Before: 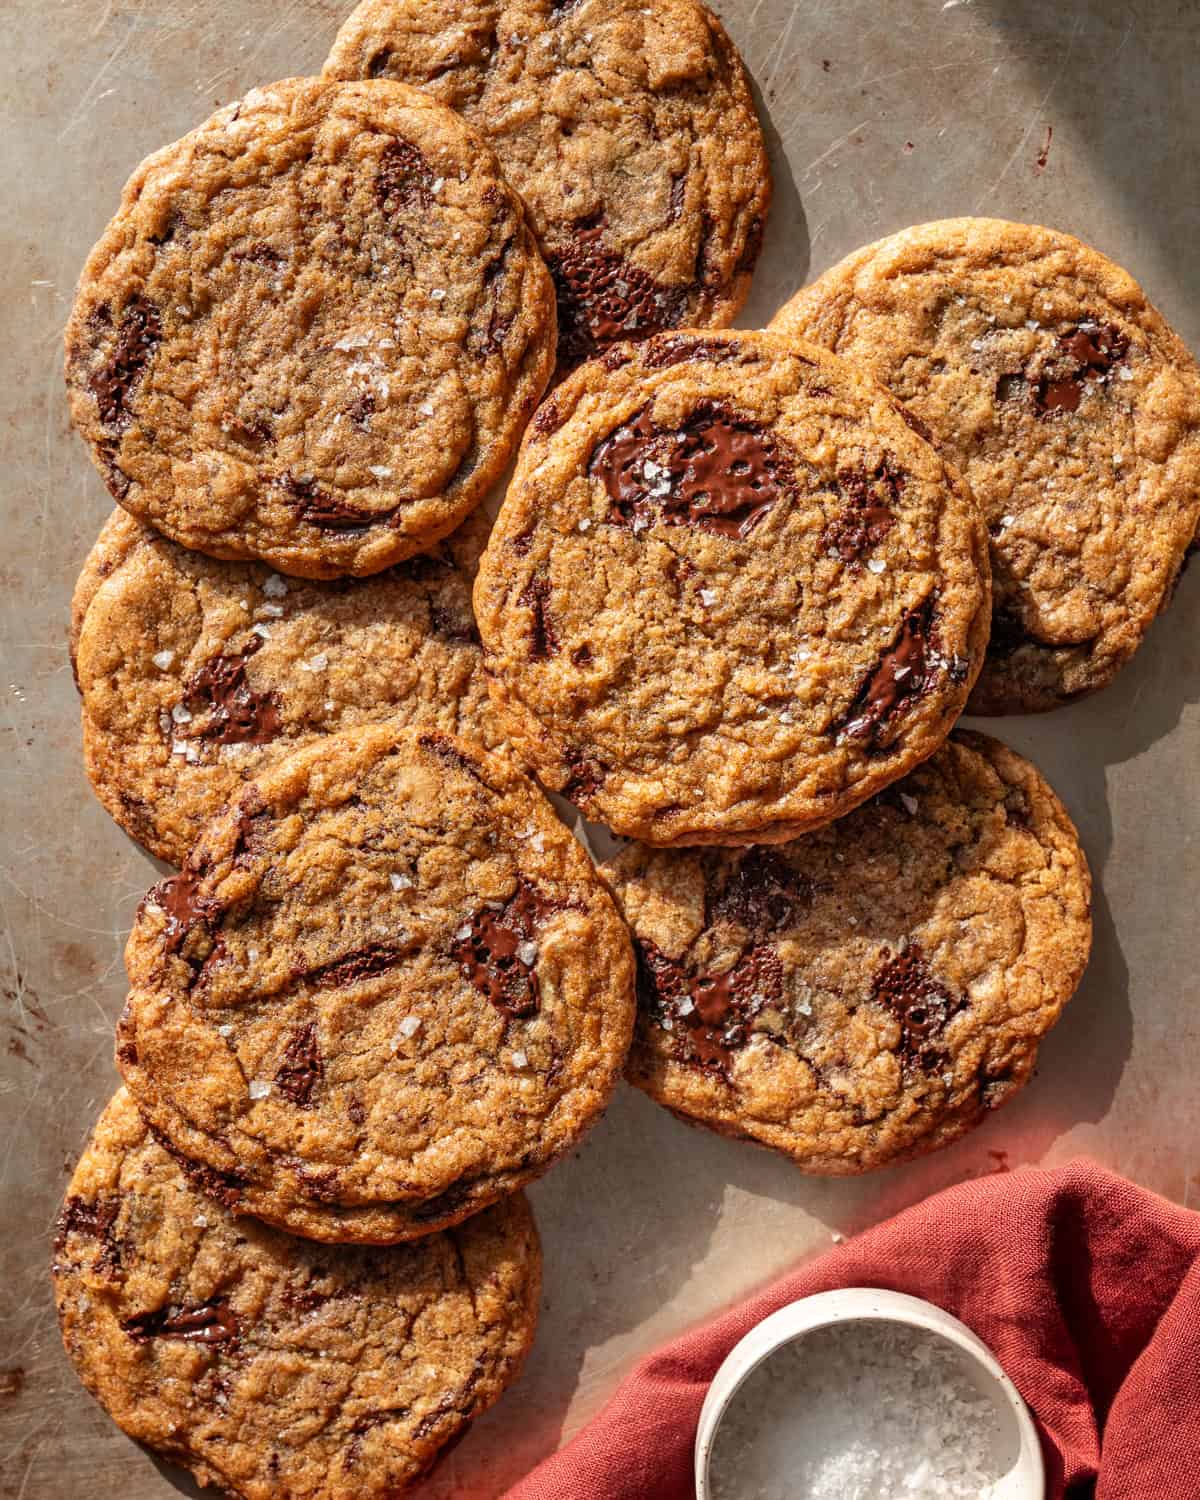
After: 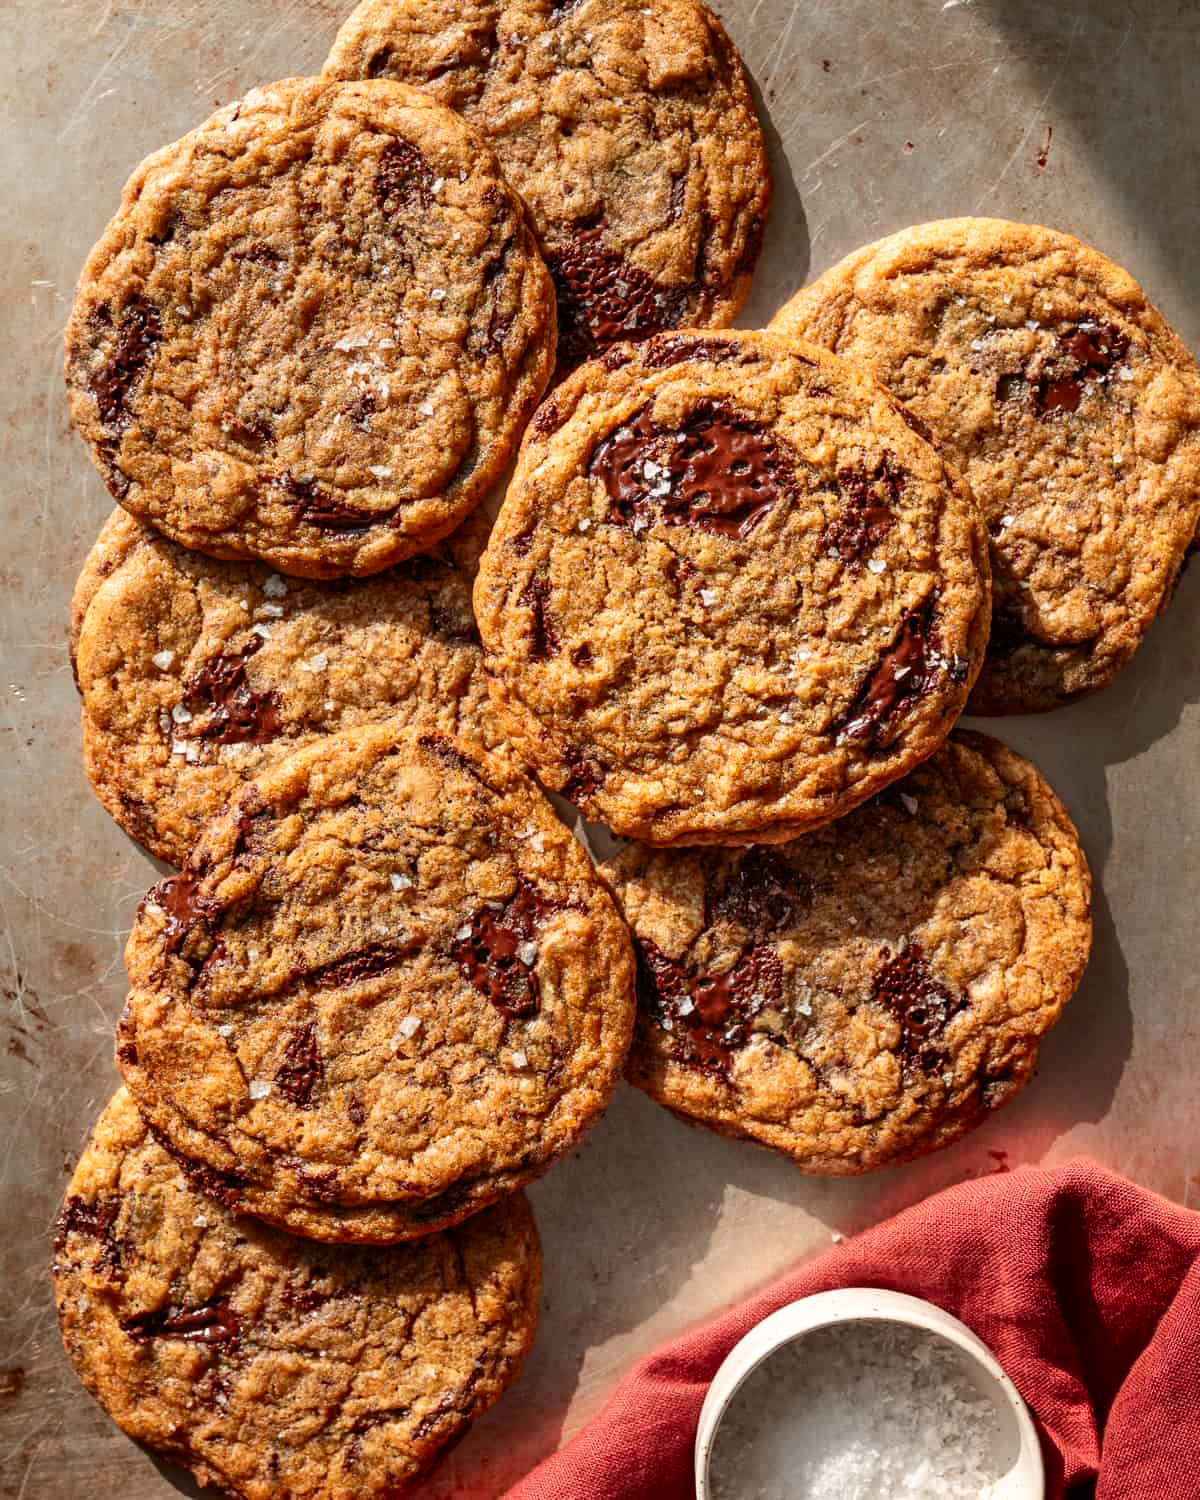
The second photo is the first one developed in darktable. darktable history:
contrast brightness saturation: contrast 0.152, brightness -0.009, saturation 0.101
